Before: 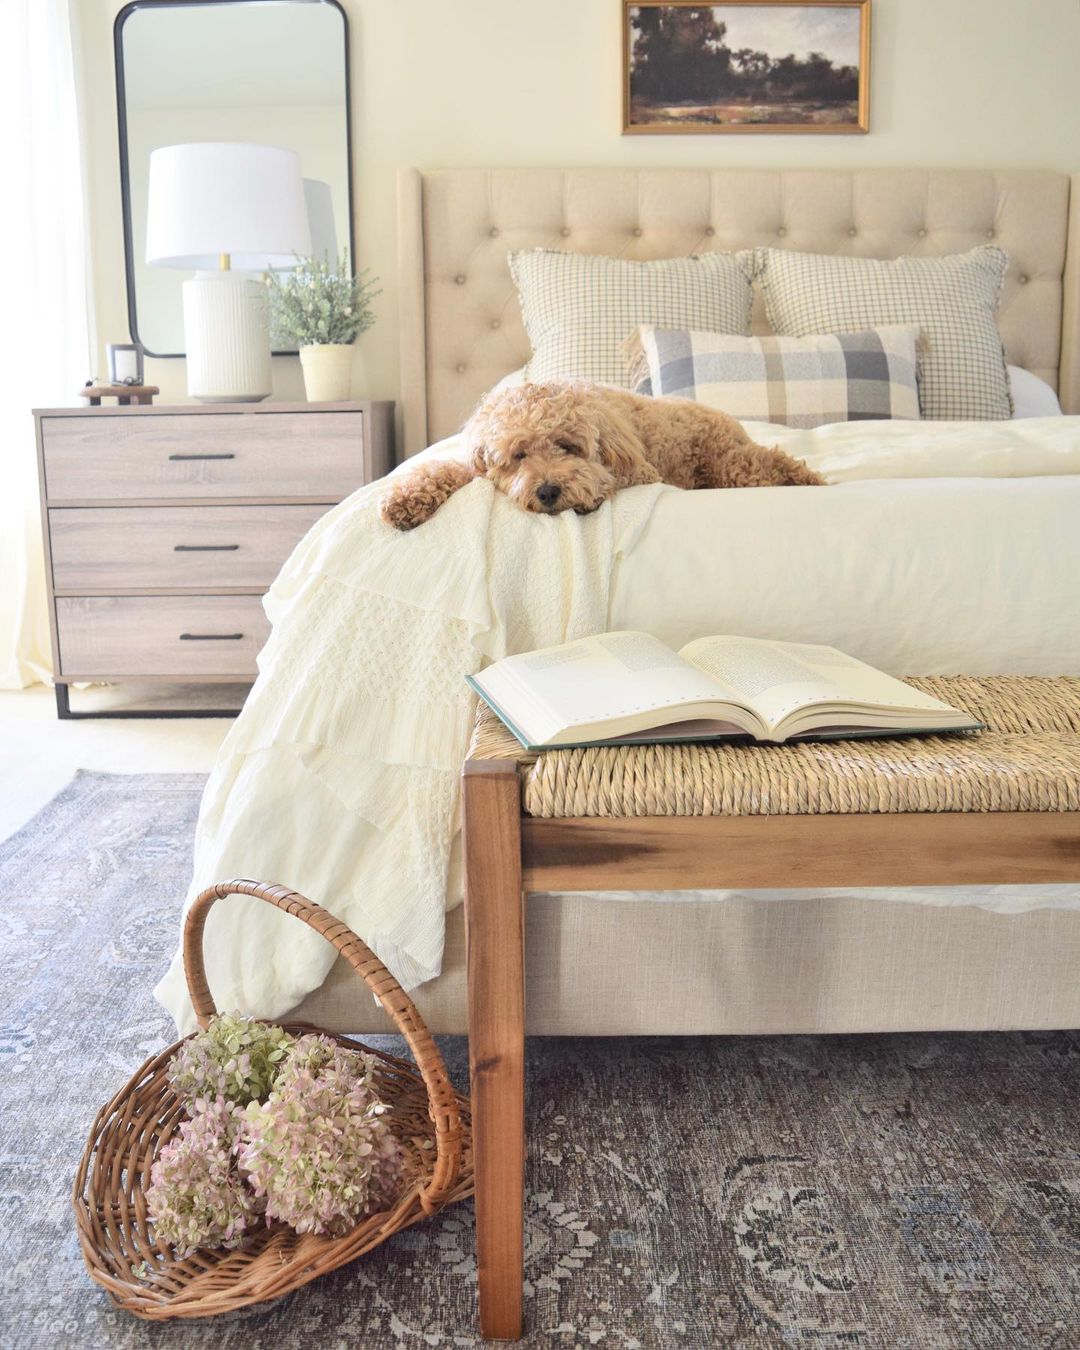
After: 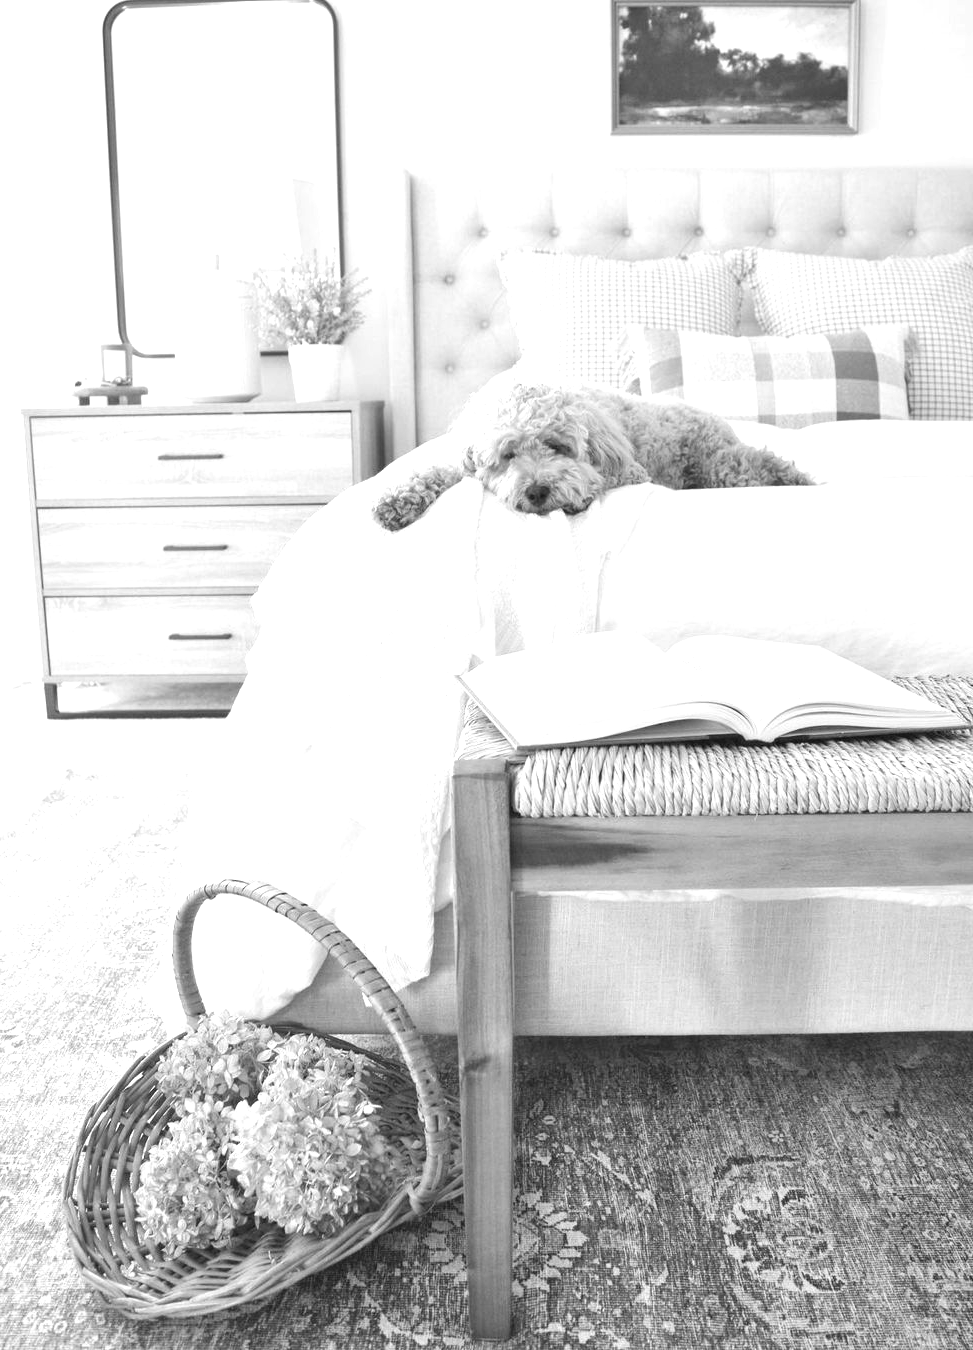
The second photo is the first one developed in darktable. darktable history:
exposure: exposure 0.74 EV, compensate highlight preservation false
color correction: saturation 0.99
crop and rotate: left 1.088%, right 8.807%
monochrome: on, module defaults
white balance: red 1.05, blue 1.072
